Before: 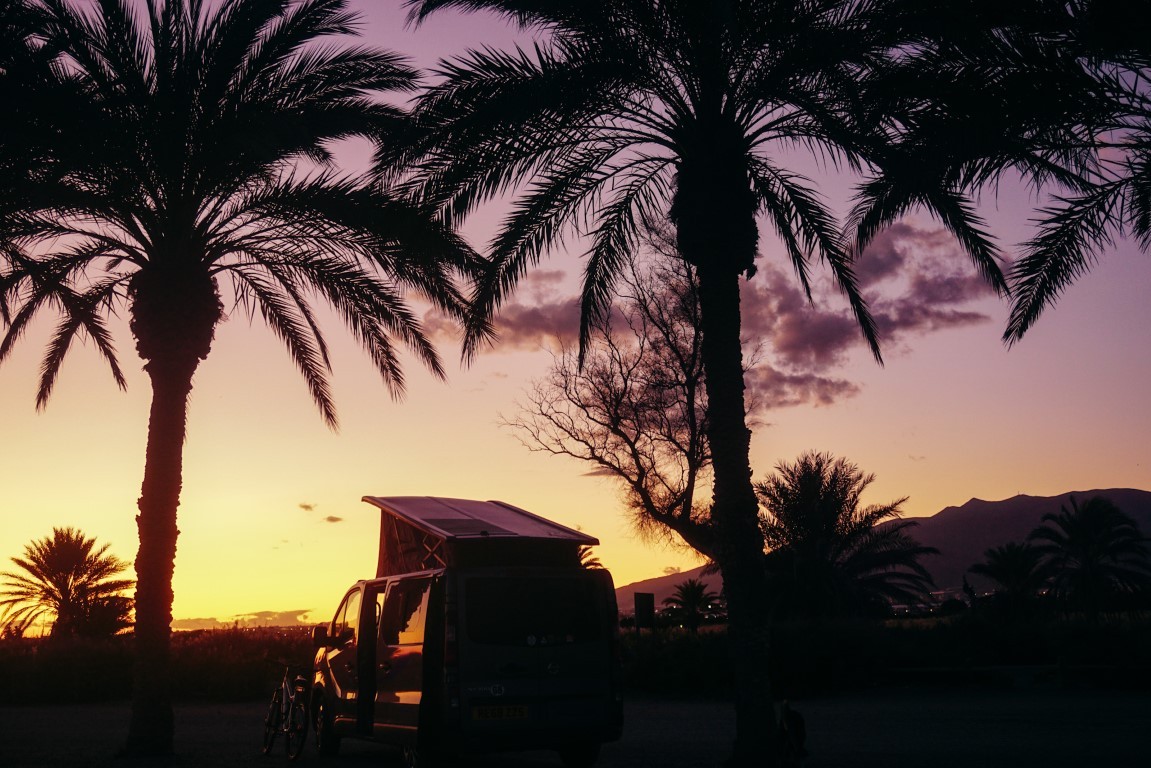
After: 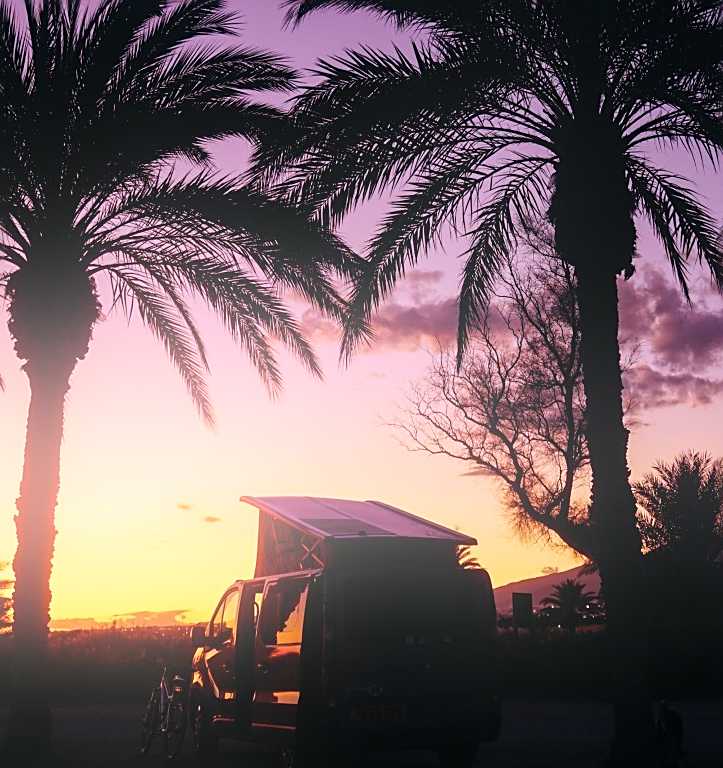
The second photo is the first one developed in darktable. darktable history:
crop: left 10.644%, right 26.528%
white balance: red 1.042, blue 1.17
bloom: threshold 82.5%, strength 16.25%
sharpen: on, module defaults
